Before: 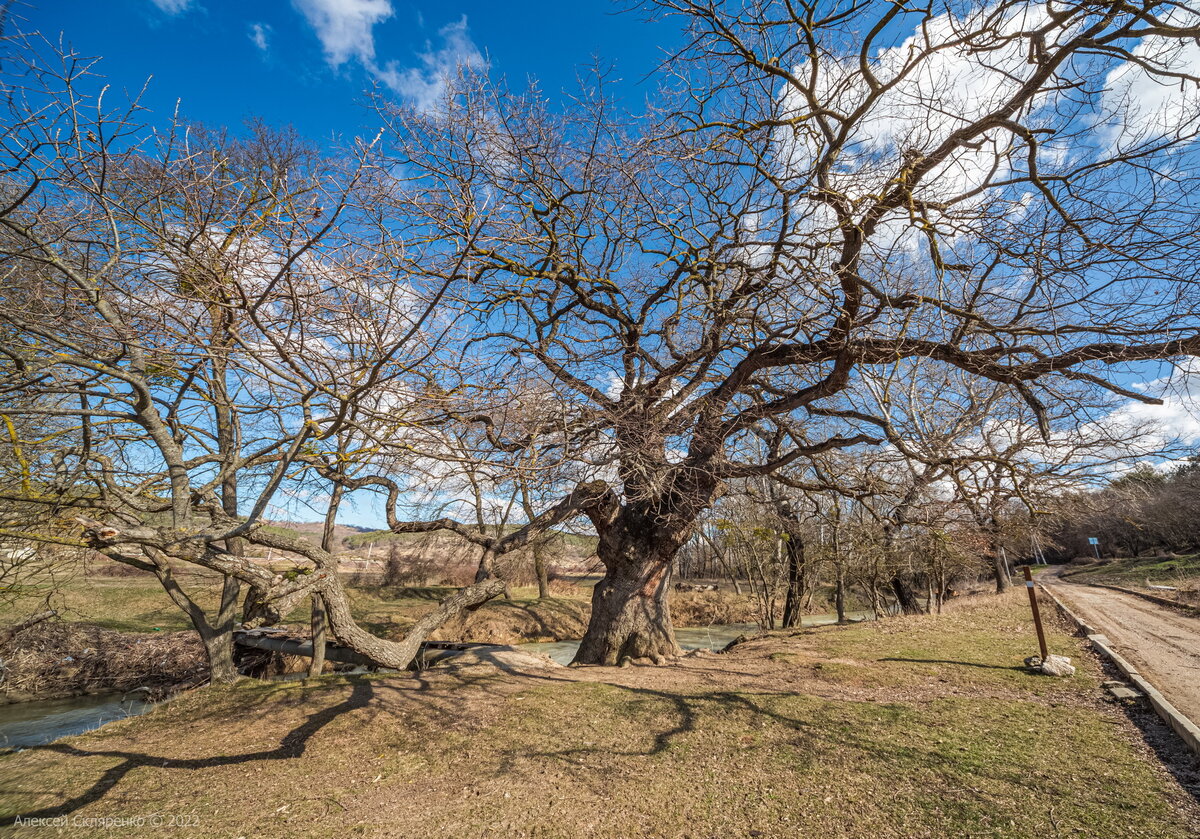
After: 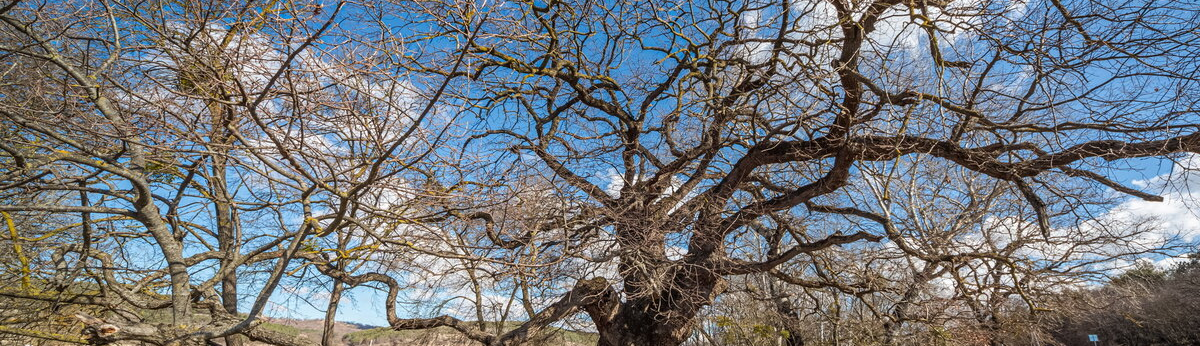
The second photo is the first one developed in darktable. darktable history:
crop and rotate: top 24.276%, bottom 34.41%
